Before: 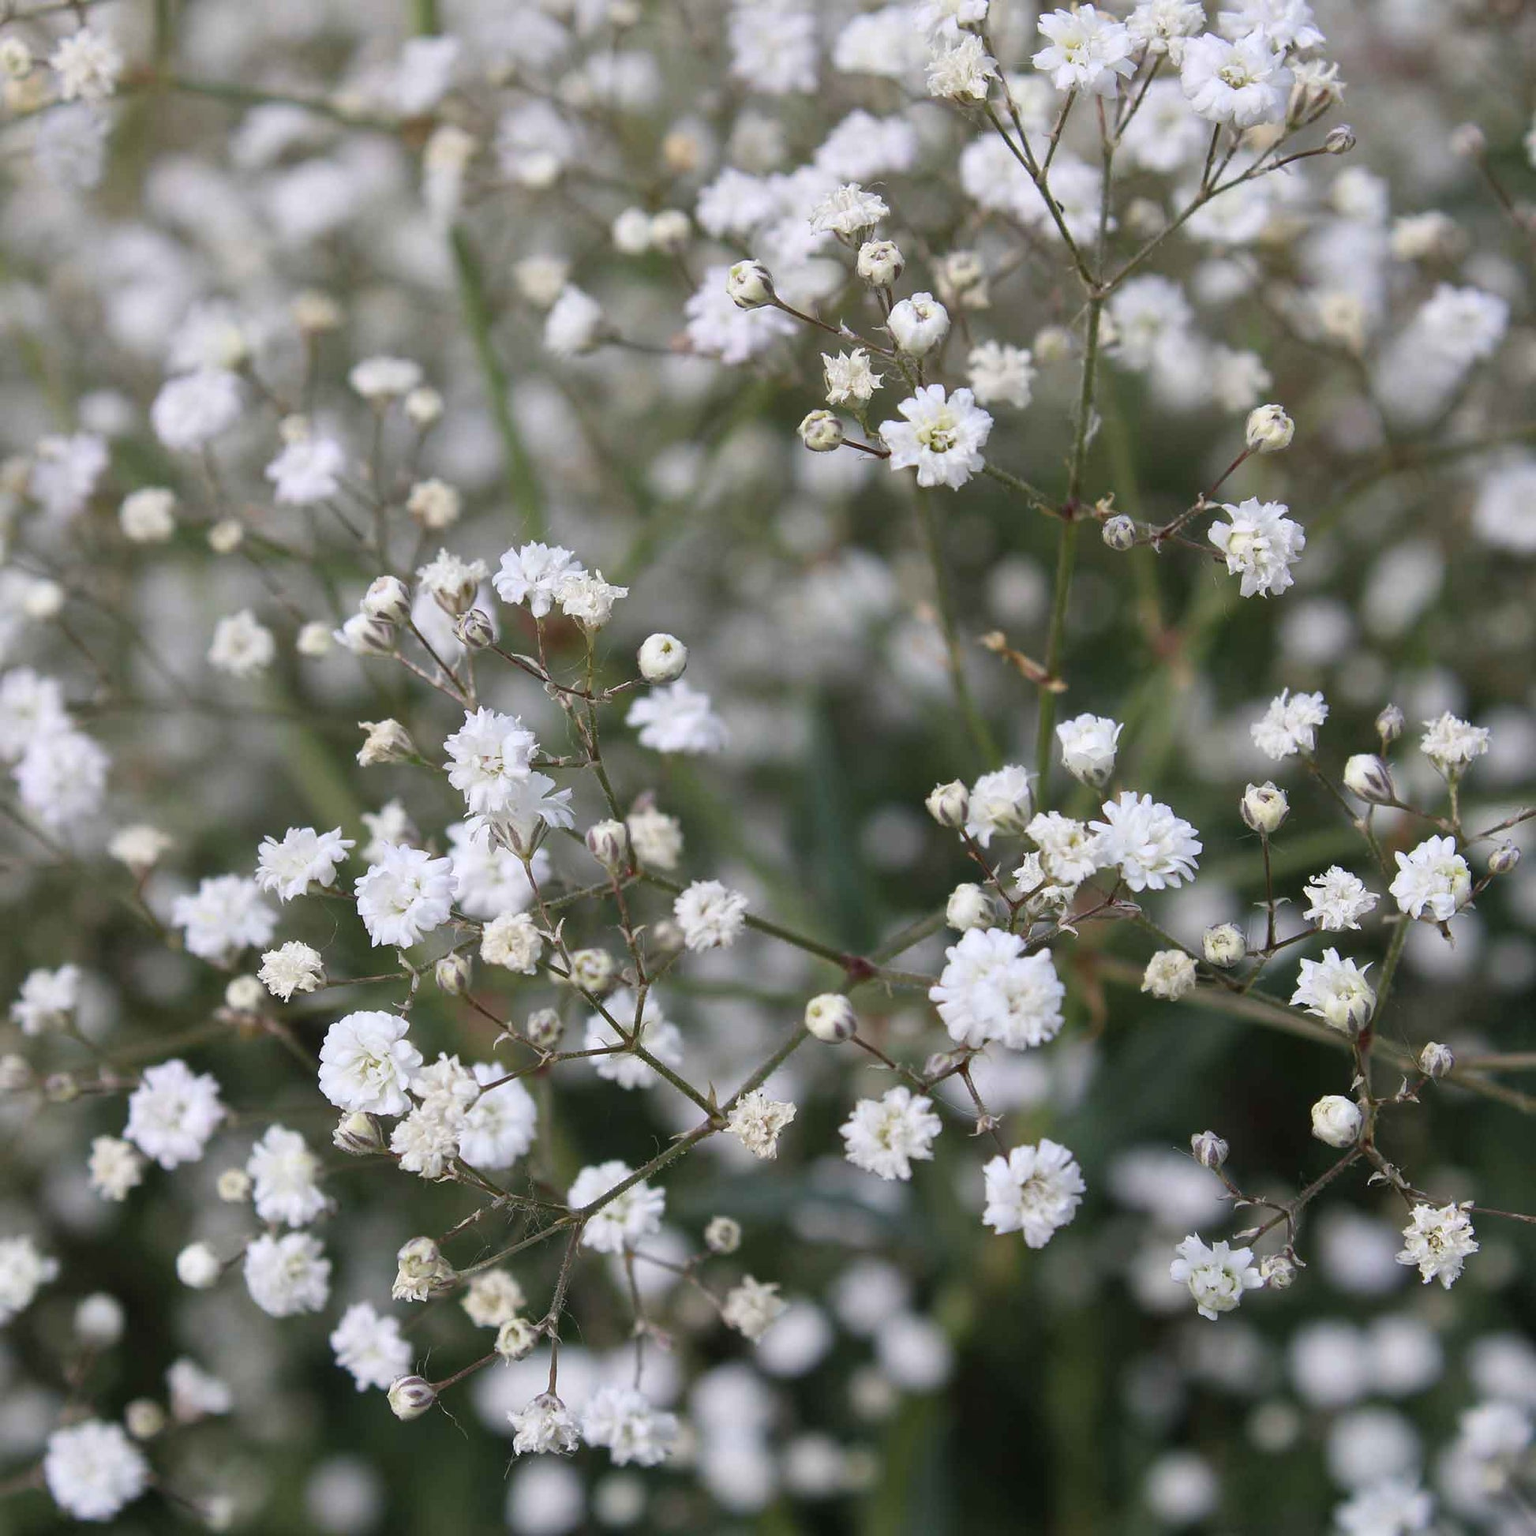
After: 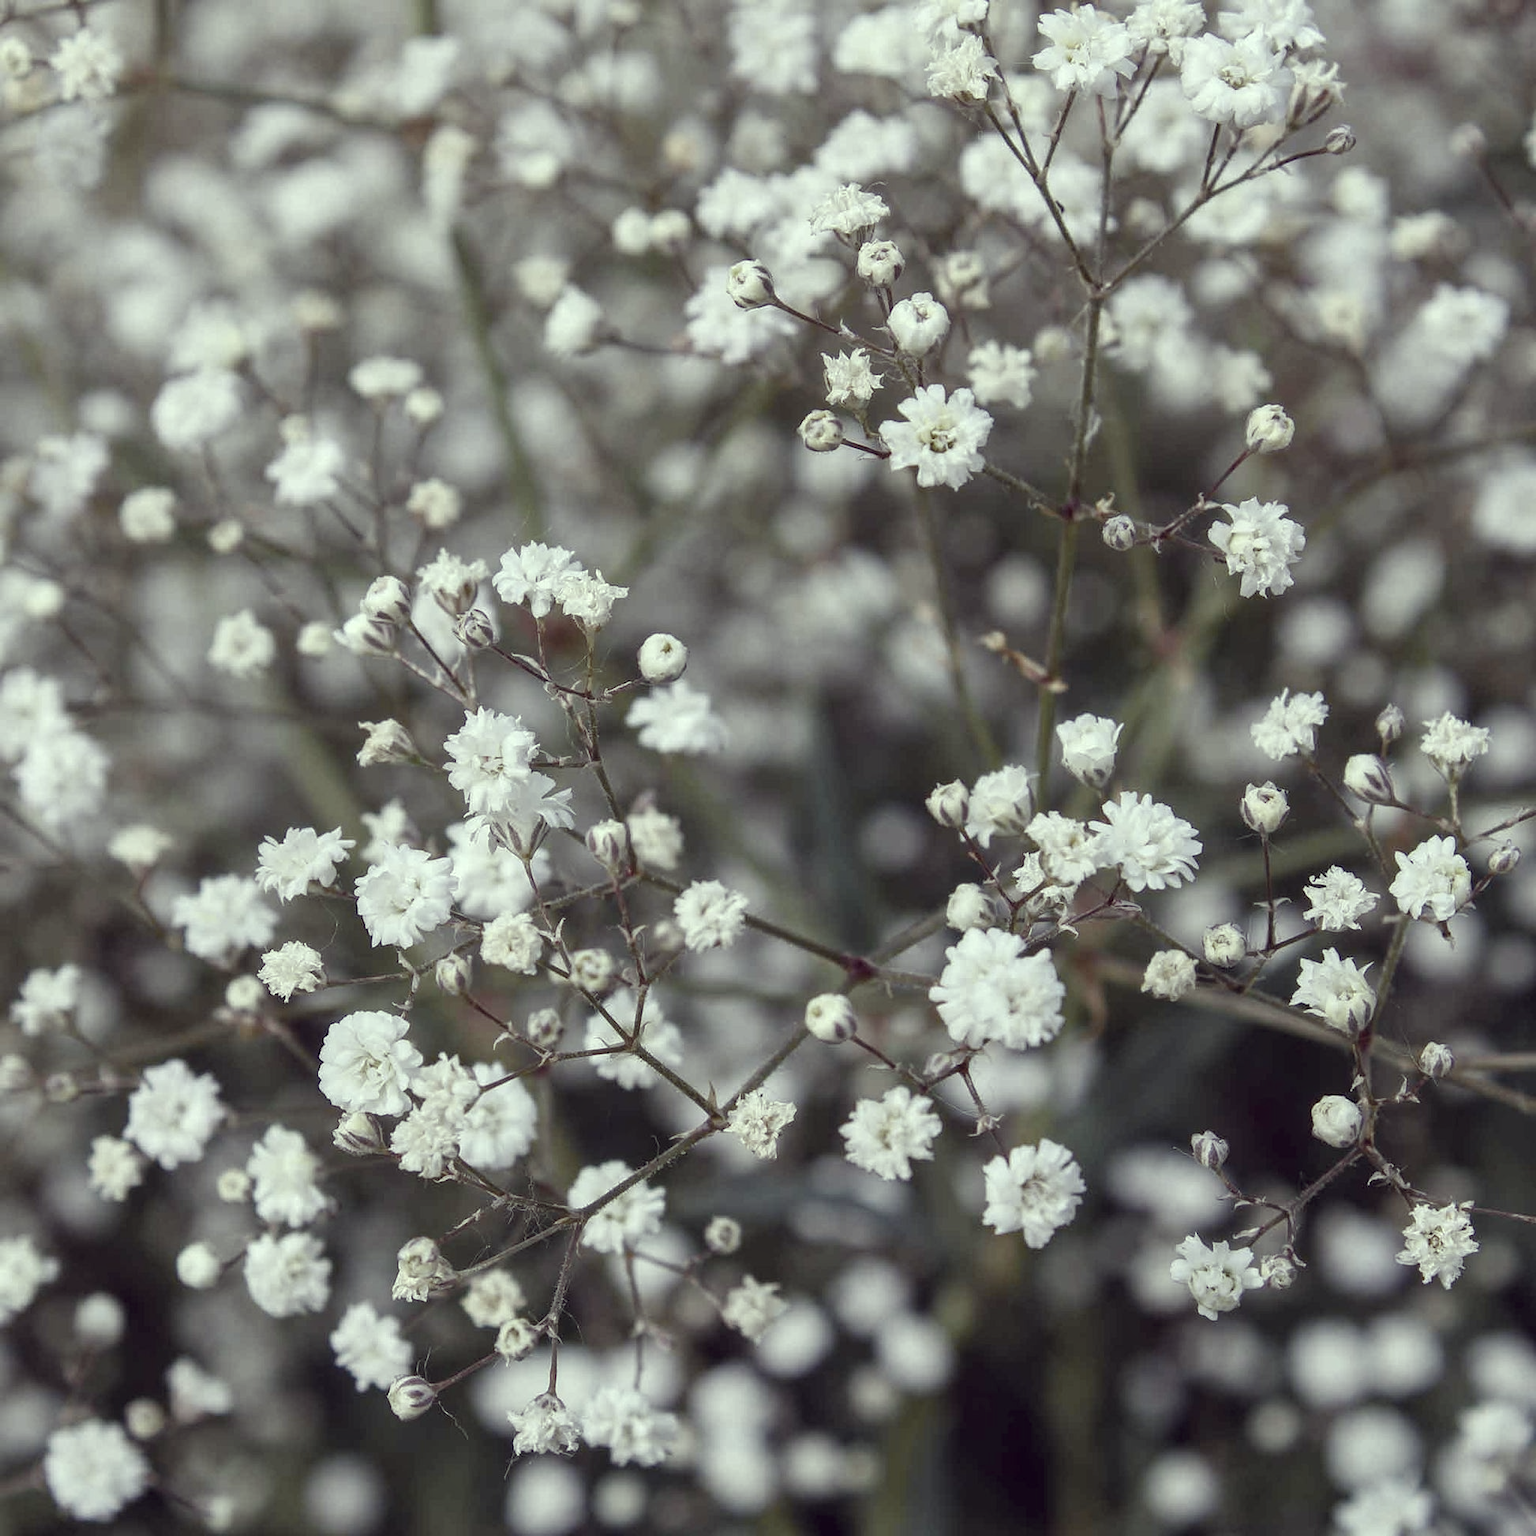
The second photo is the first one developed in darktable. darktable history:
local contrast: on, module defaults
exposure: exposure -0.003 EV, compensate highlight preservation false
color balance rgb: power › hue 173.81°, perceptual saturation grading › global saturation 20%, perceptual saturation grading › highlights -25.824%, perceptual saturation grading › shadows 50.104%
color correction: highlights a* -20.62, highlights b* 20.95, shadows a* 20.05, shadows b* -21.12, saturation 0.442
